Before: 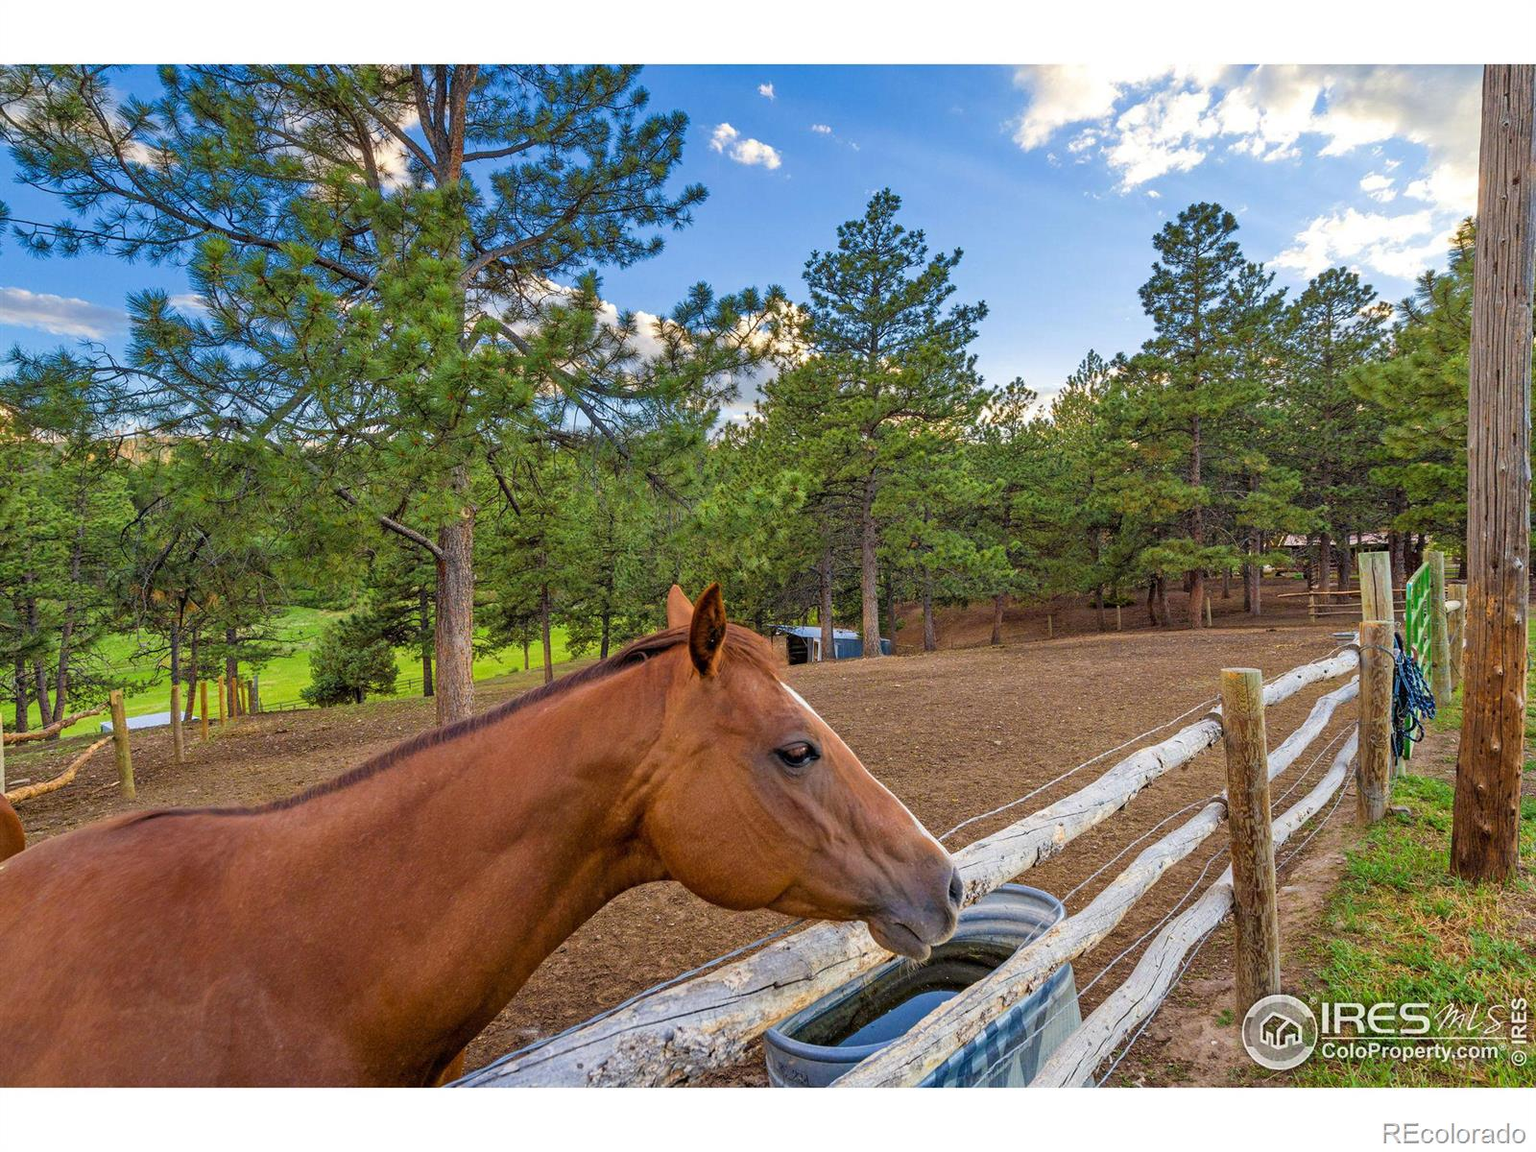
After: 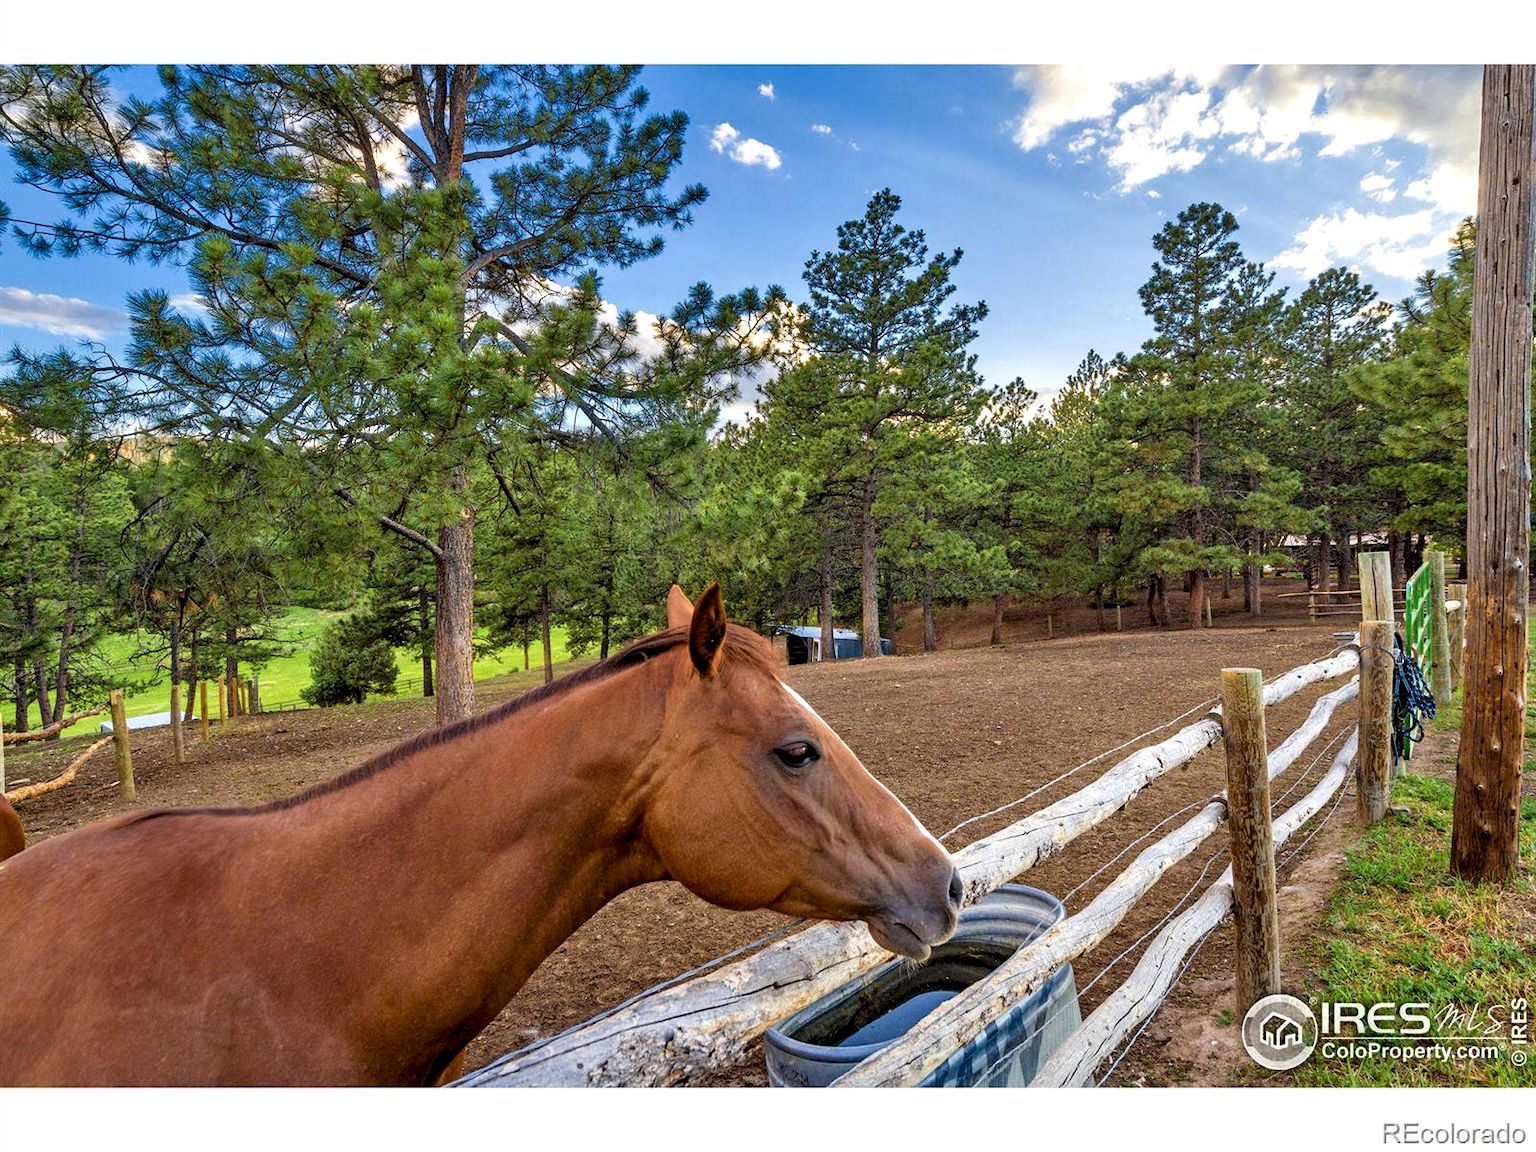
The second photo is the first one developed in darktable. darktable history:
contrast equalizer: y [[0.586, 0.584, 0.576, 0.565, 0.552, 0.539], [0.5 ×6], [0.97, 0.959, 0.919, 0.859, 0.789, 0.717], [0 ×6], [0 ×6]]
